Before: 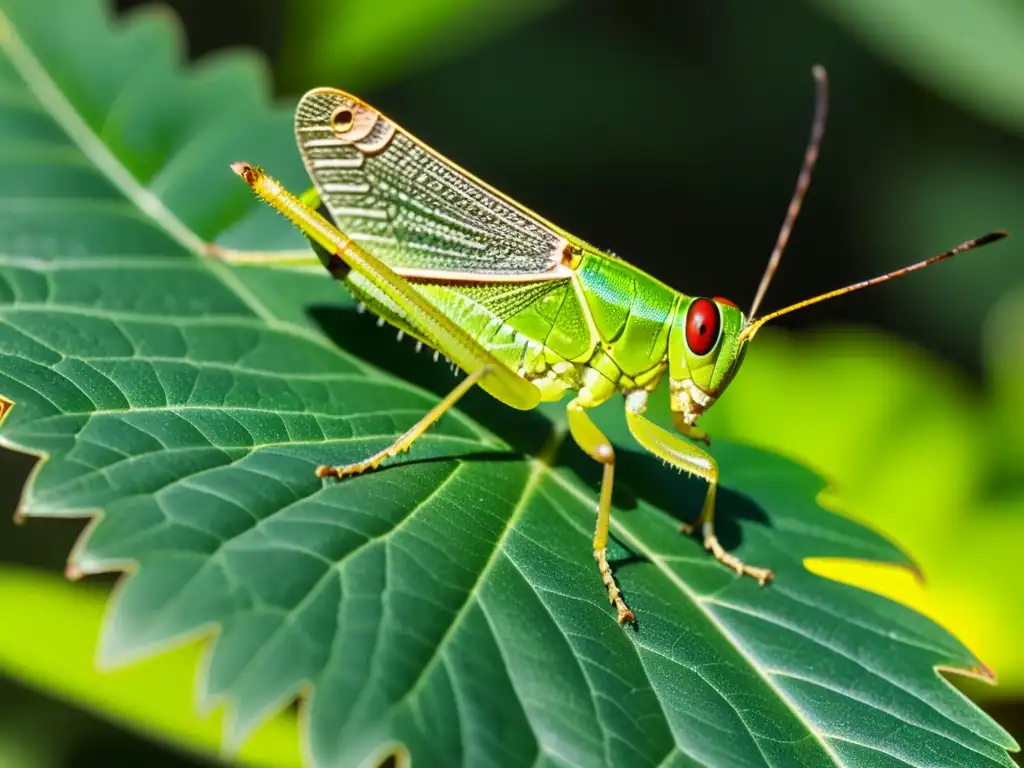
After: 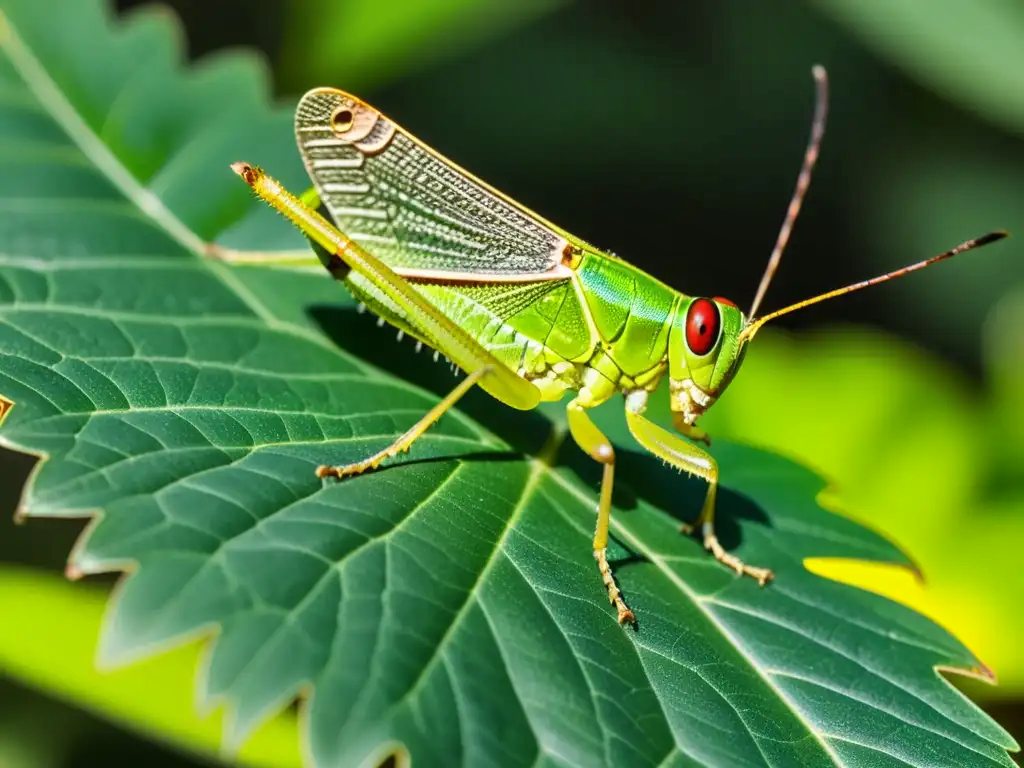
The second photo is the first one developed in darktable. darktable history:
shadows and highlights: radius 100.83, shadows 50.41, highlights -64.24, soften with gaussian
